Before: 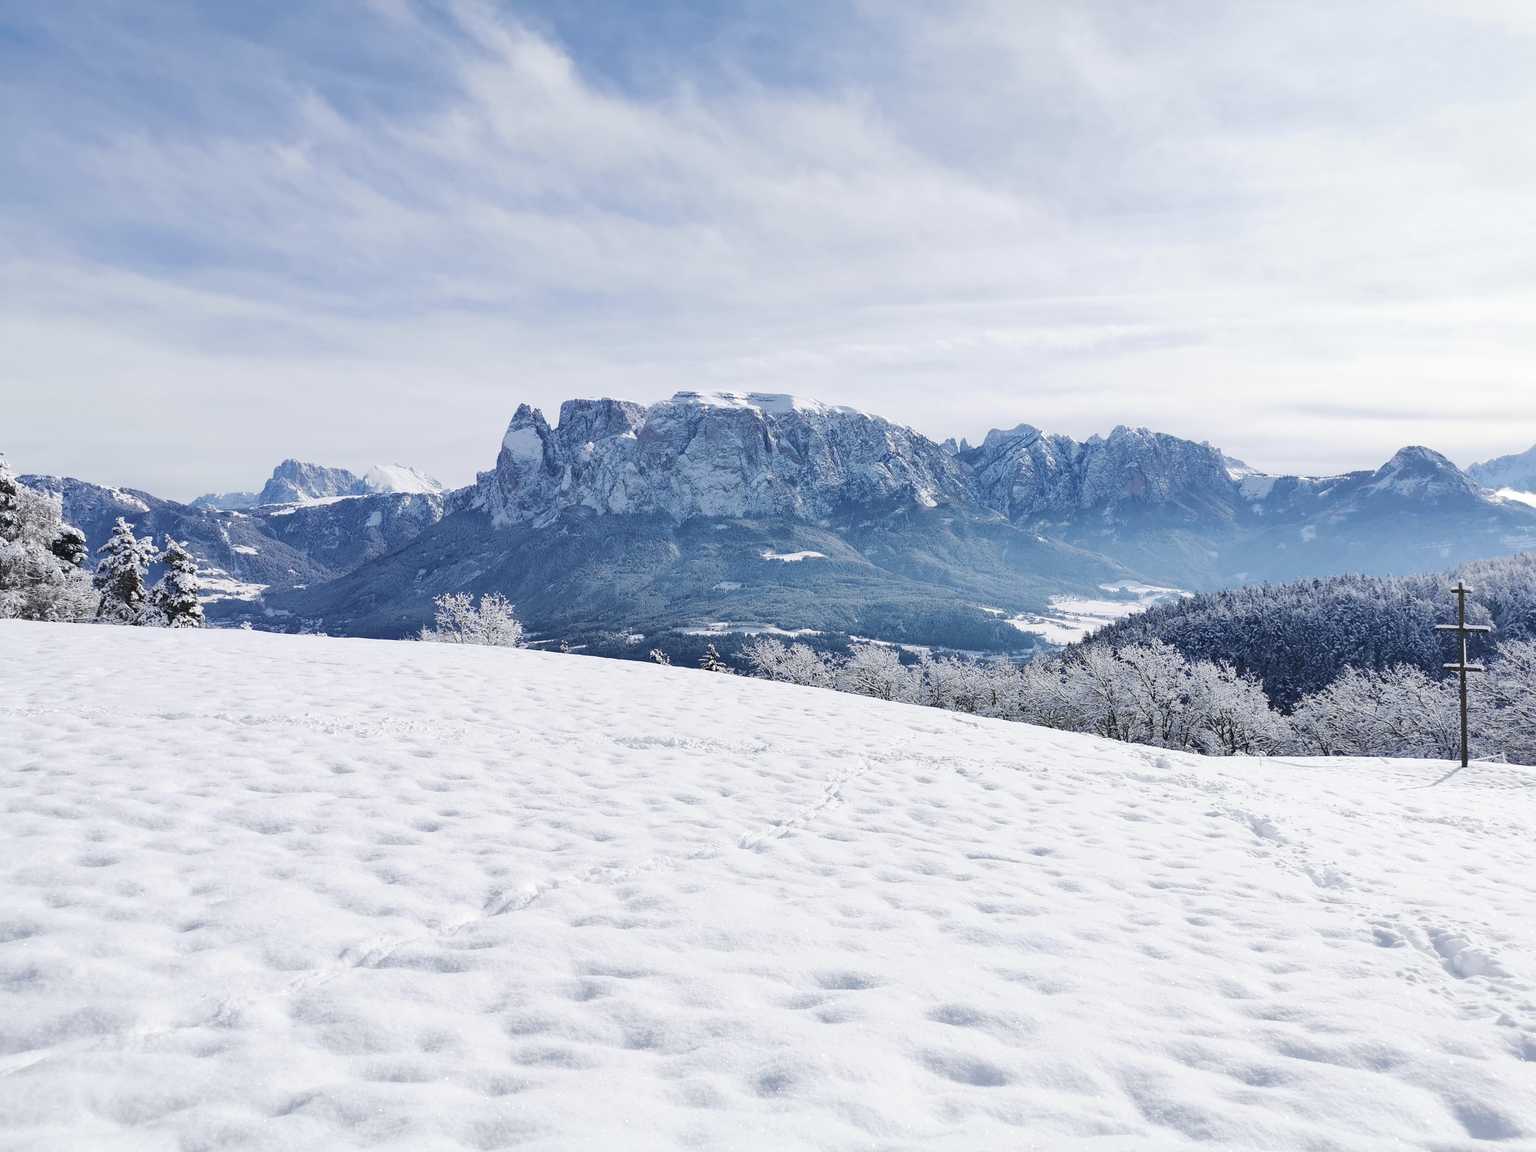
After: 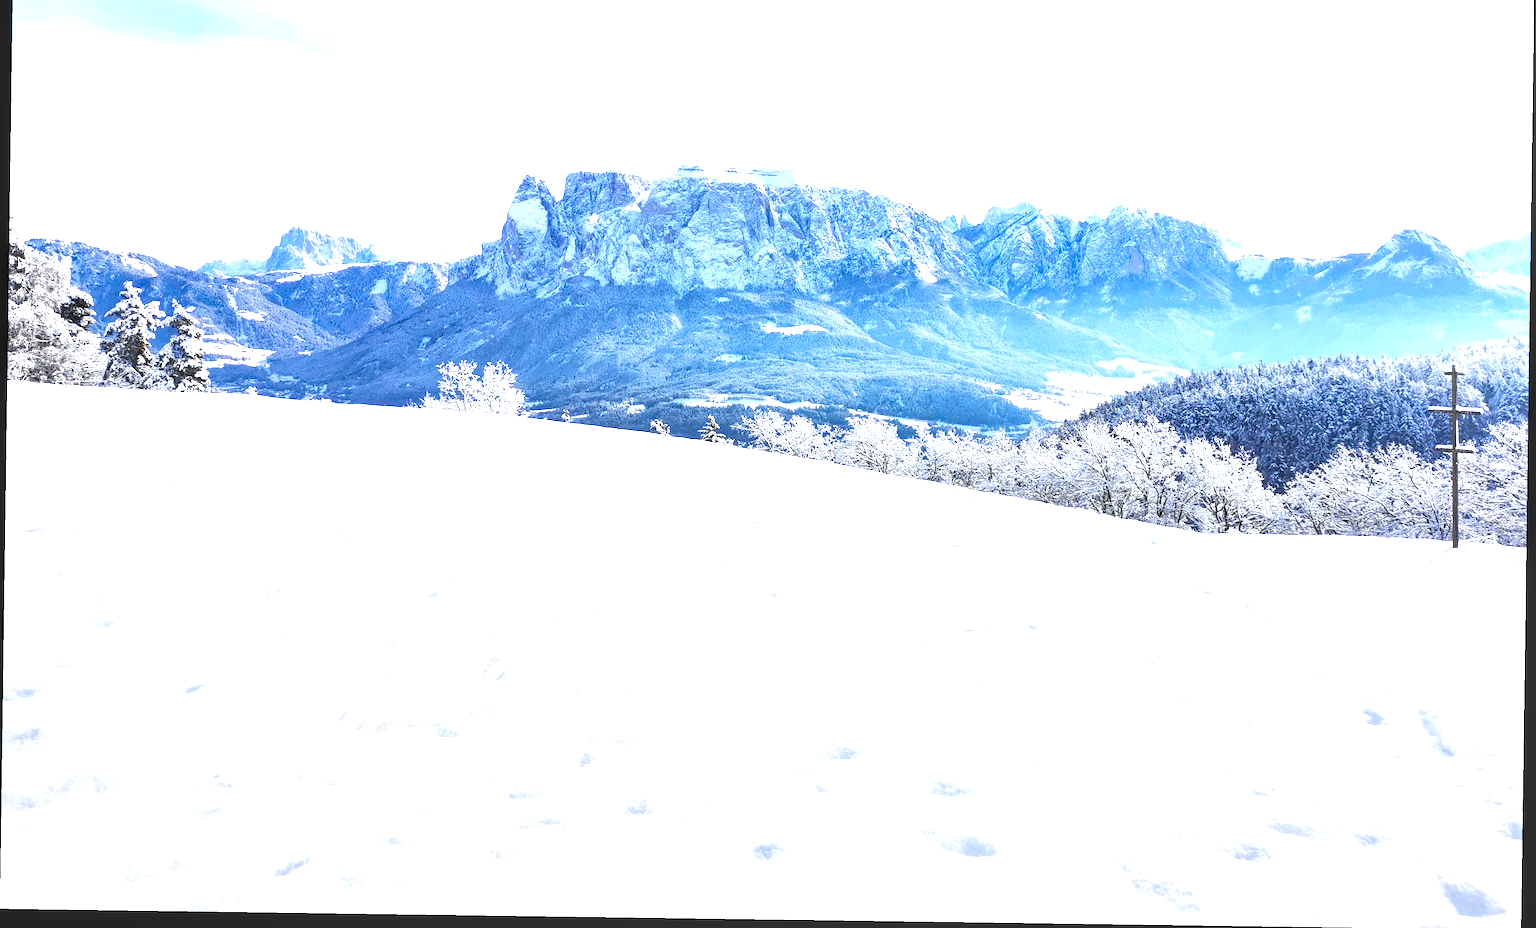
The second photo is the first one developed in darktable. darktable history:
rgb levels: levels [[0.013, 0.434, 0.89], [0, 0.5, 1], [0, 0.5, 1]]
local contrast: on, module defaults
crop and rotate: top 19.998%
color correction: saturation 1.32
rotate and perspective: rotation 0.8°, automatic cropping off
graduated density: rotation -180°, offset 24.95
exposure: black level correction -0.002, exposure 1.35 EV, compensate highlight preservation false
